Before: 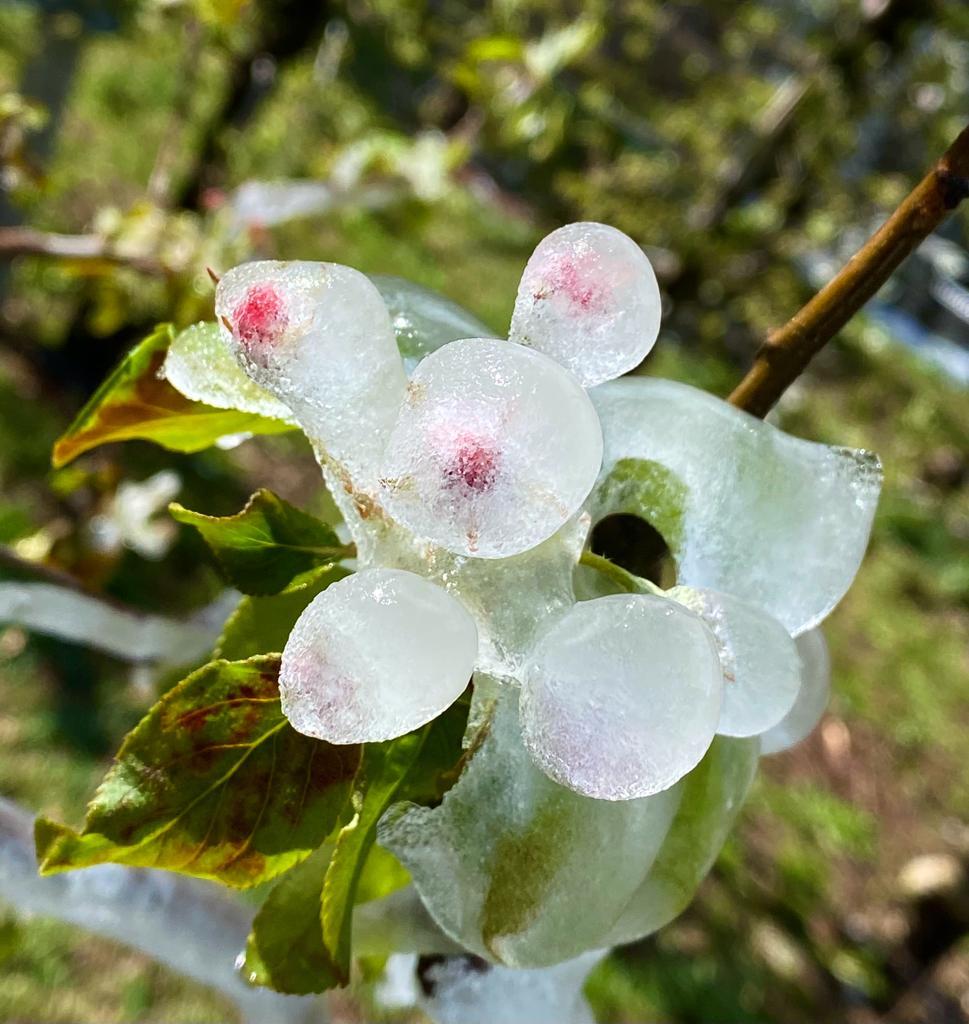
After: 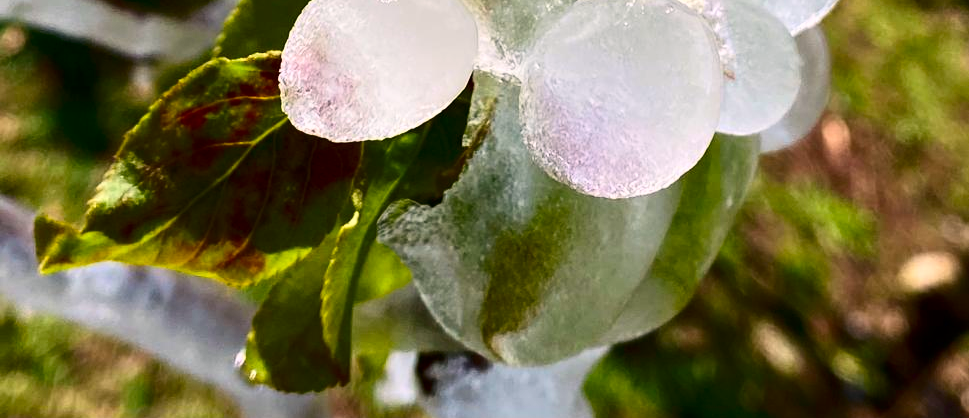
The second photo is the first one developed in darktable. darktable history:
color calibration: output R [1.063, -0.012, -0.003, 0], output B [-0.079, 0.047, 1, 0], illuminant same as pipeline (D50), adaptation XYZ, x 0.346, y 0.359, temperature 5021.95 K
crop and rotate: top 58.809%, bottom 0.321%
contrast brightness saturation: contrast 0.207, brightness -0.111, saturation 0.211
